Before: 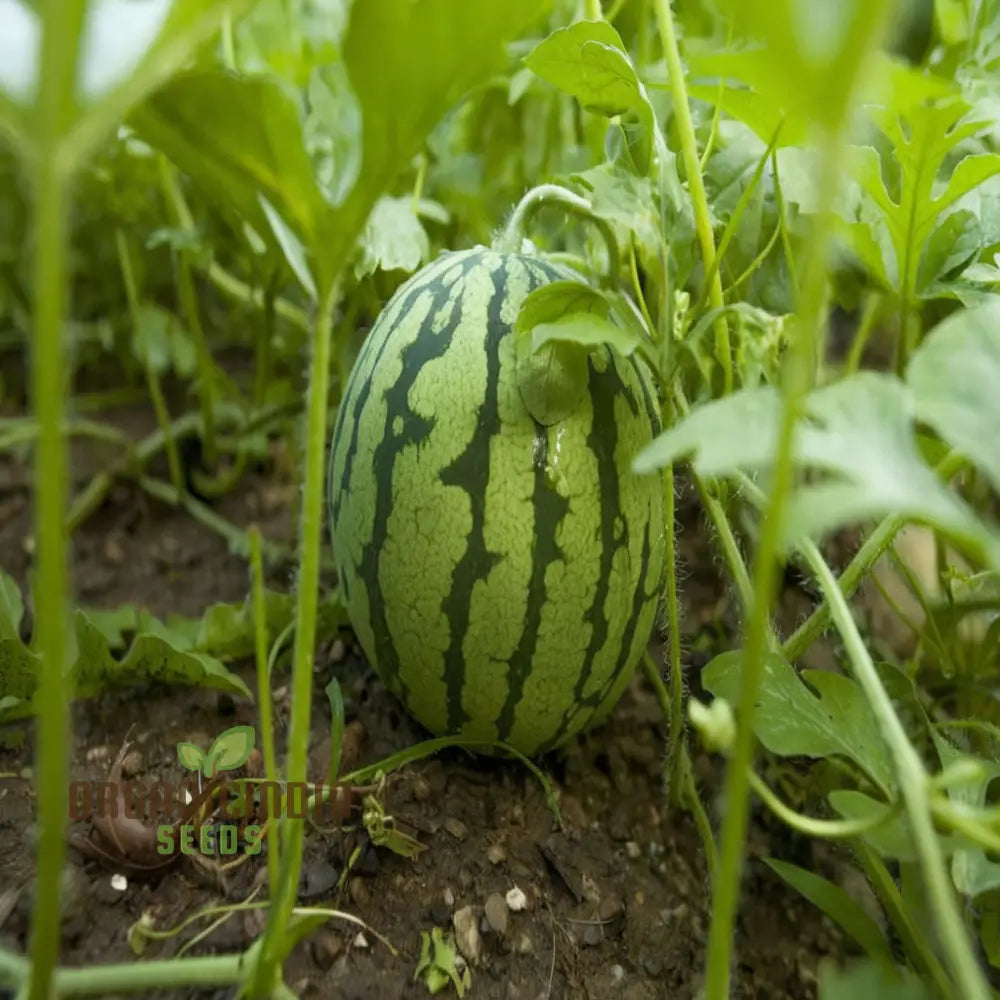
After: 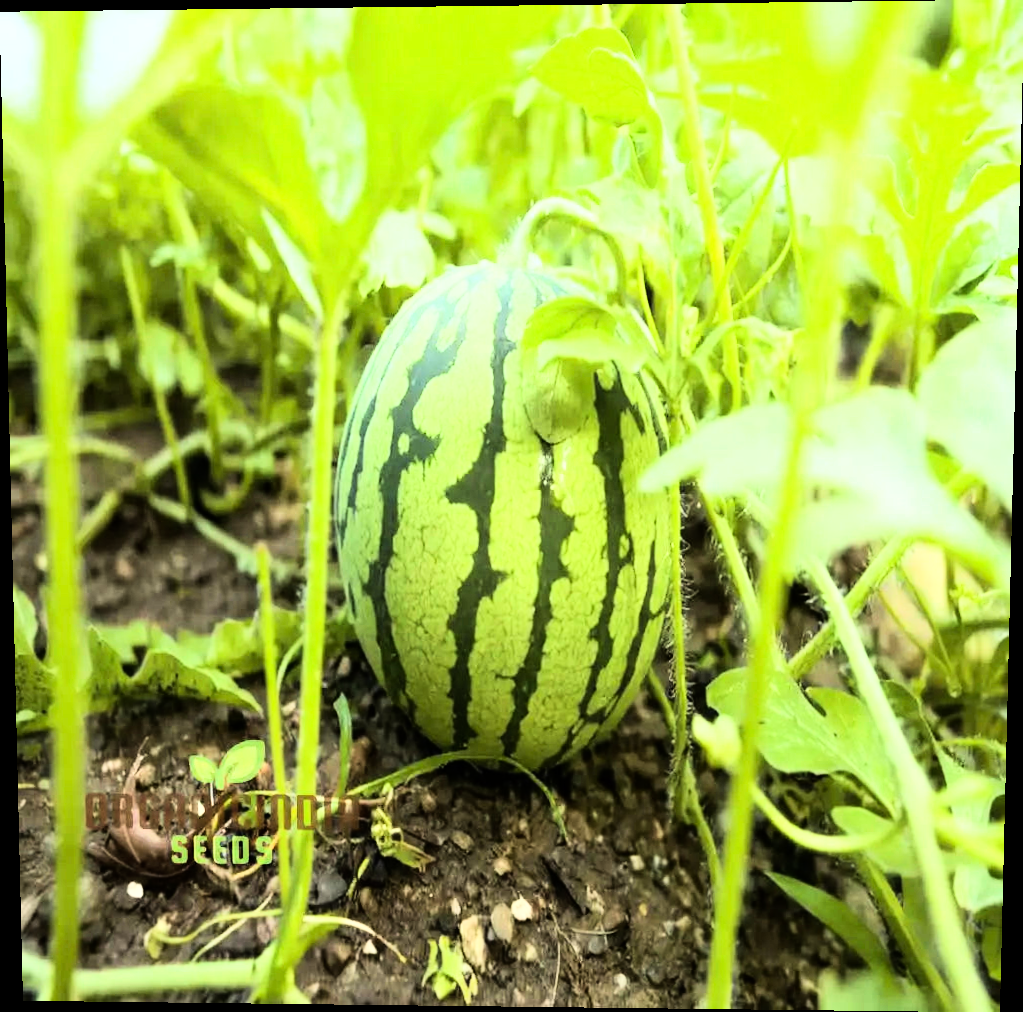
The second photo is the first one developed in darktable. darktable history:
rgb curve: curves: ch0 [(0, 0) (0.21, 0.15) (0.24, 0.21) (0.5, 0.75) (0.75, 0.96) (0.89, 0.99) (1, 1)]; ch1 [(0, 0.02) (0.21, 0.13) (0.25, 0.2) (0.5, 0.67) (0.75, 0.9) (0.89, 0.97) (1, 1)]; ch2 [(0, 0.02) (0.21, 0.13) (0.25, 0.2) (0.5, 0.67) (0.75, 0.9) (0.89, 0.97) (1, 1)], compensate middle gray true
exposure: exposure 0.74 EV, compensate highlight preservation false
rotate and perspective: lens shift (vertical) 0.048, lens shift (horizontal) -0.024, automatic cropping off
